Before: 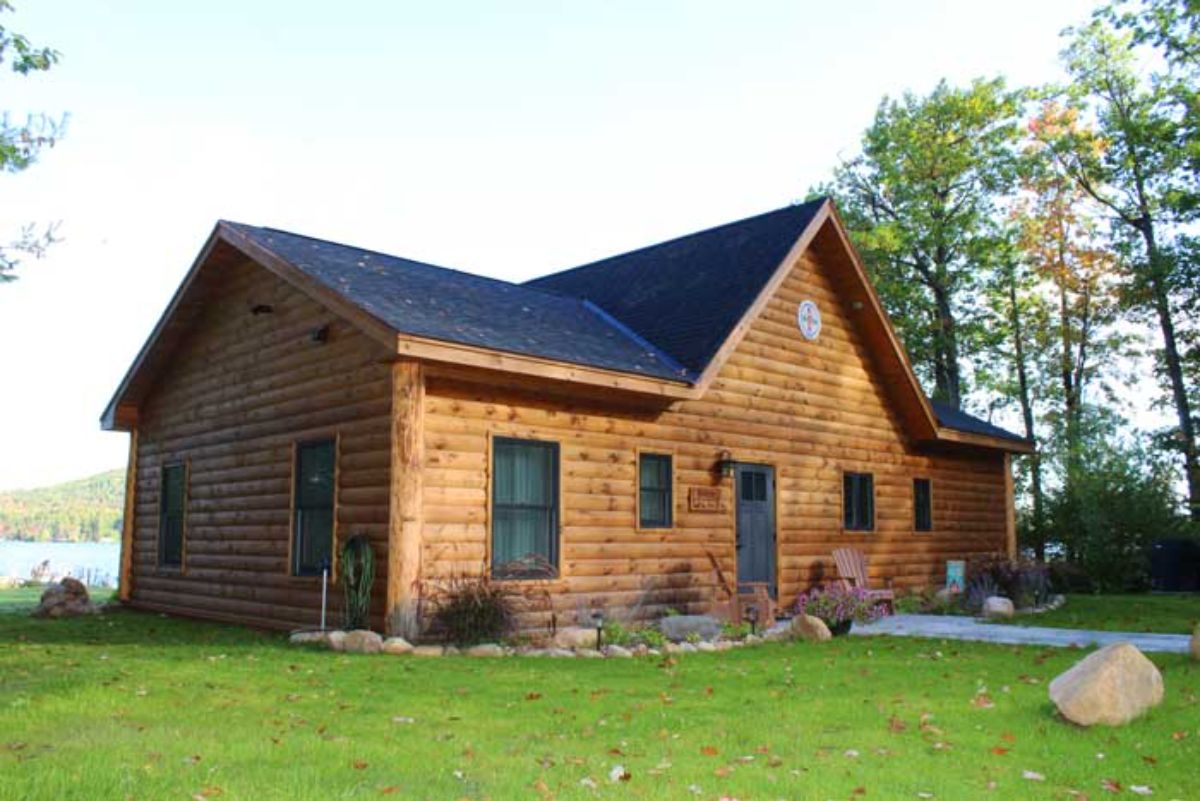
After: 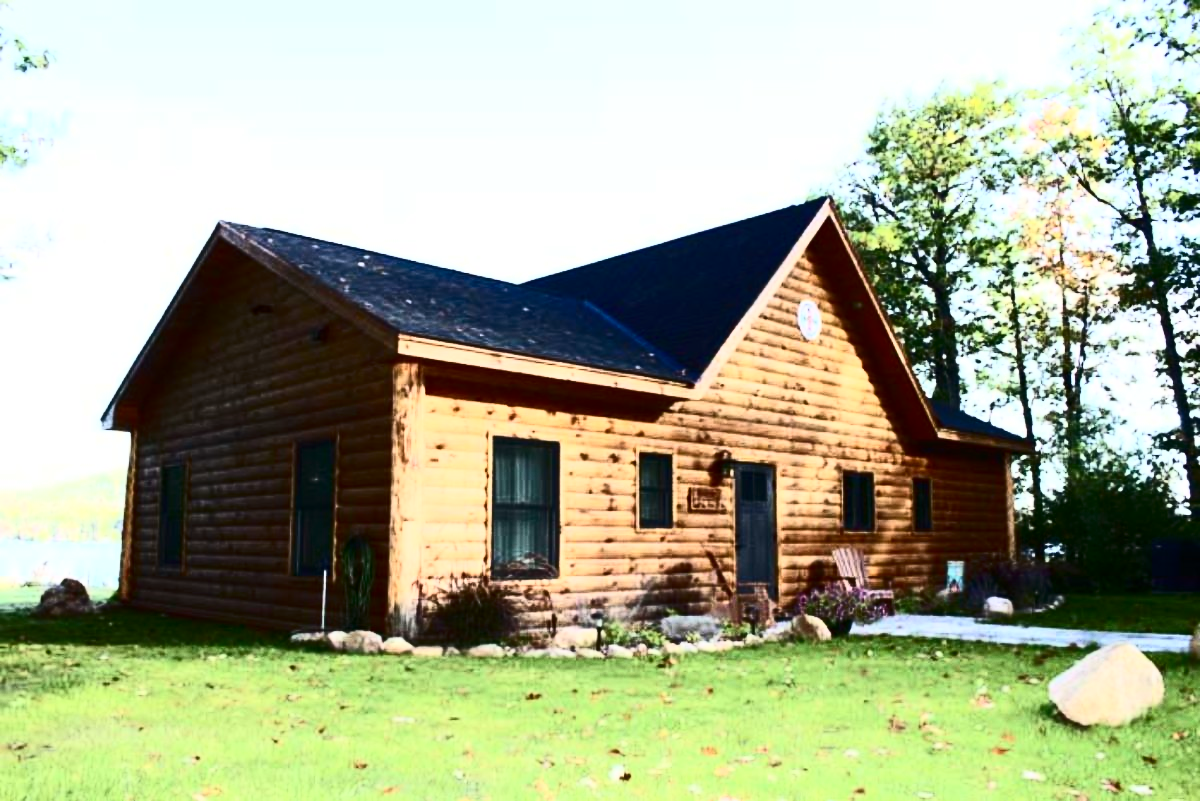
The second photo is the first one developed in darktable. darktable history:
contrast brightness saturation: contrast 0.917, brightness 0.204
